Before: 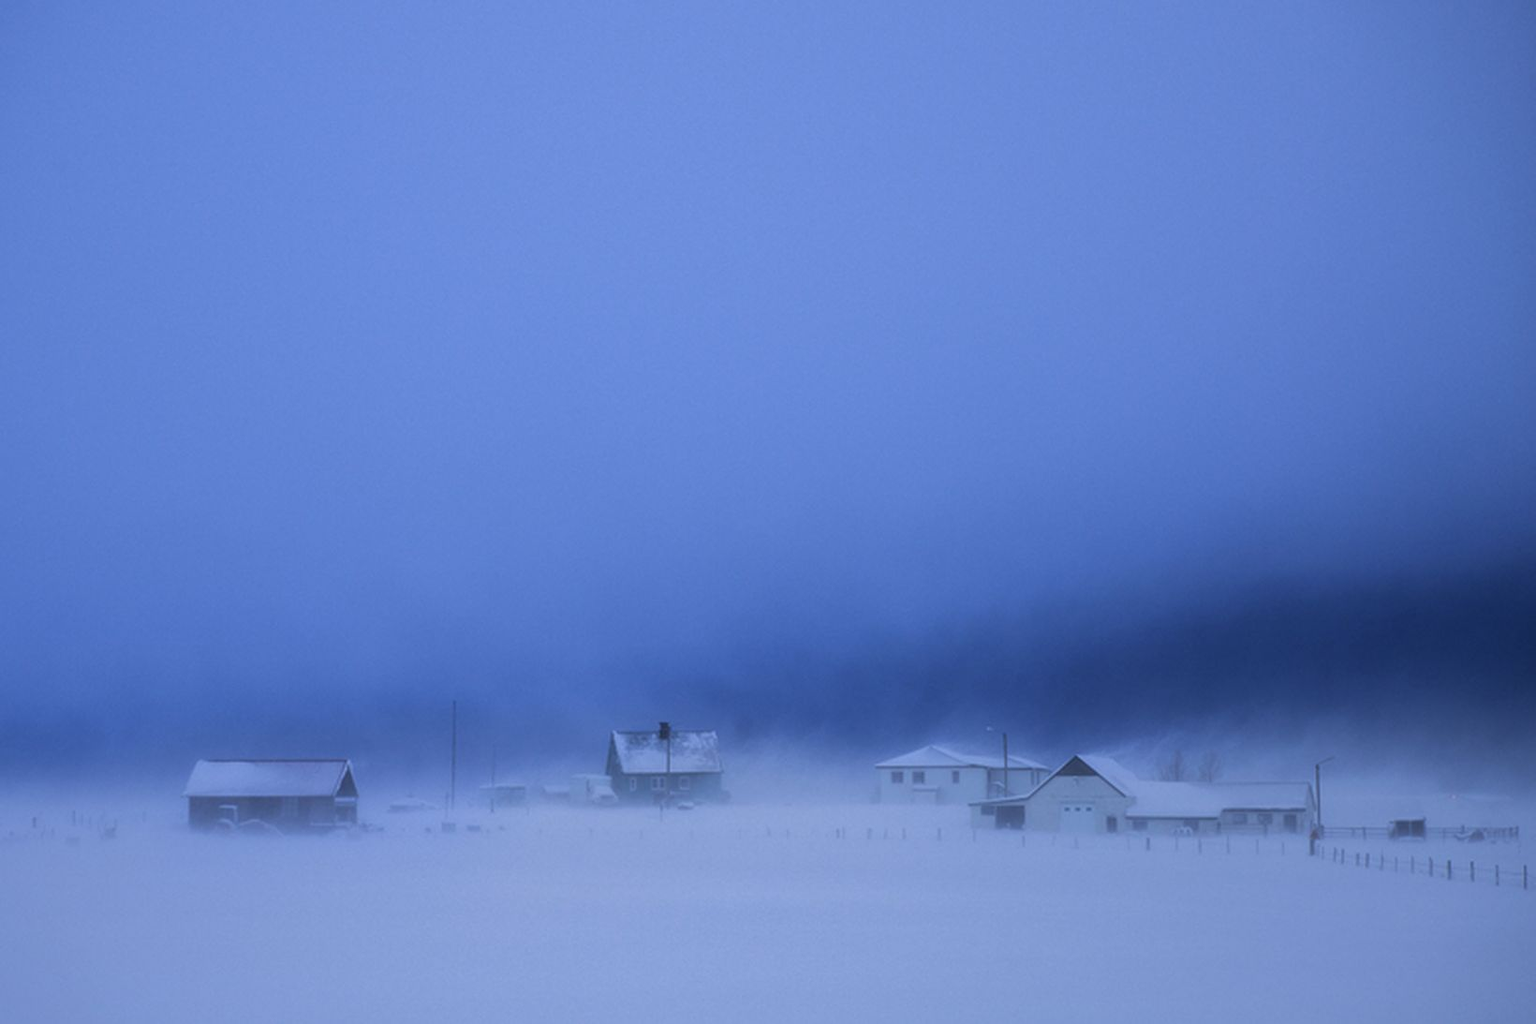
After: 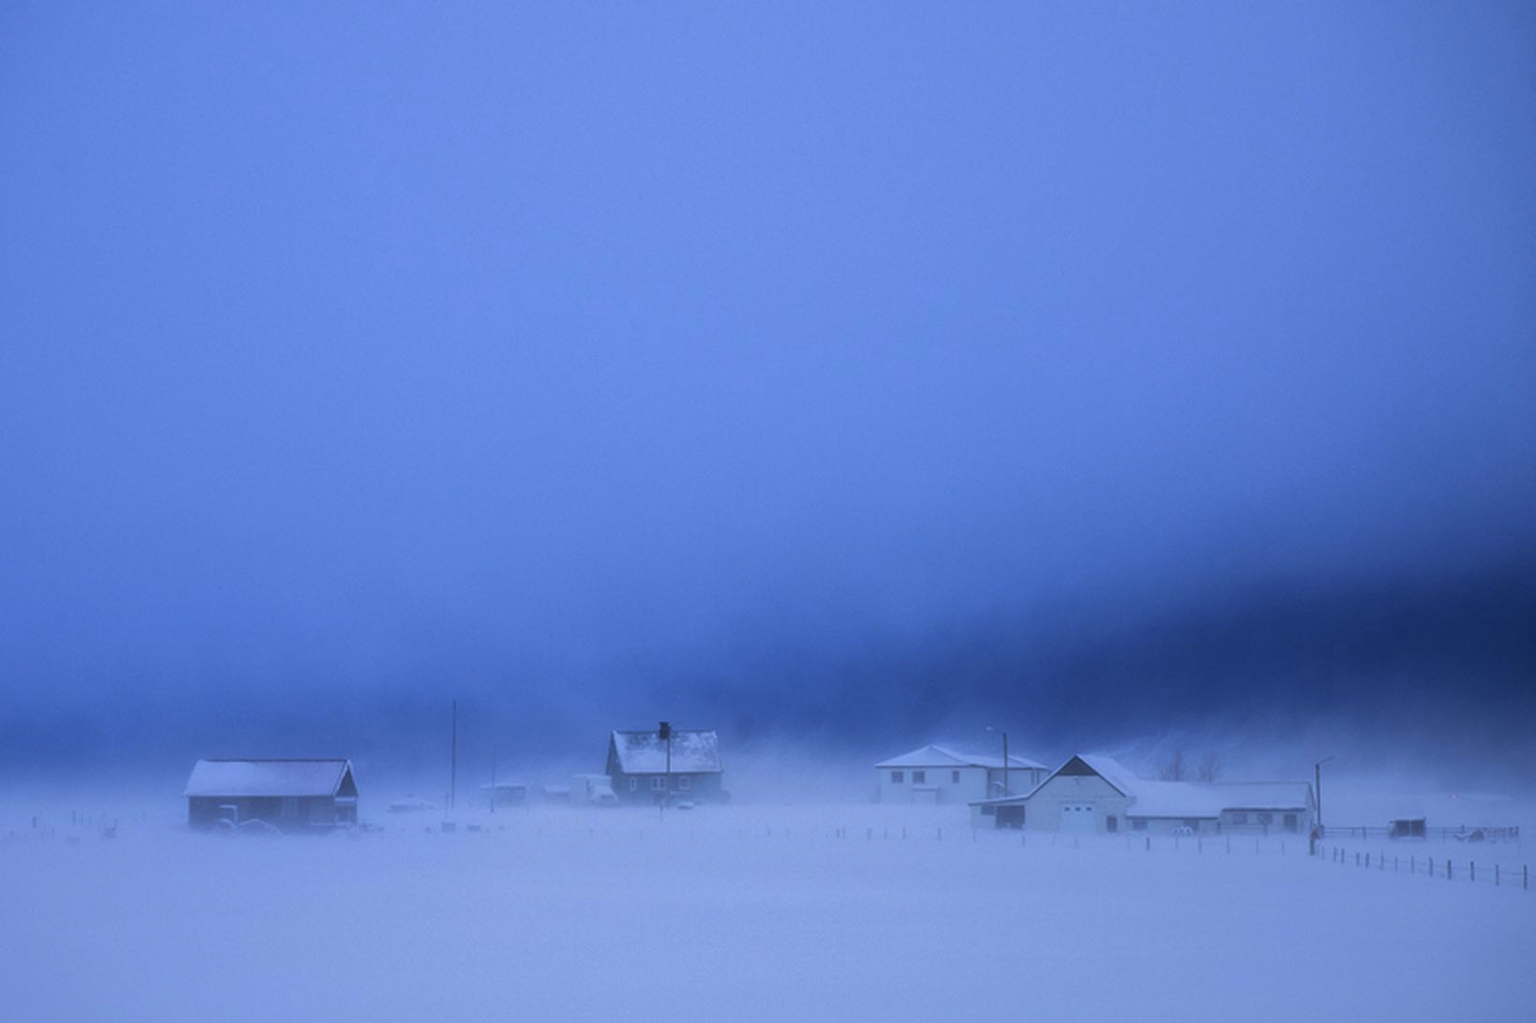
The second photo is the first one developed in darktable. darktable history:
white balance: red 0.974, blue 1.044
tone equalizer: on, module defaults
